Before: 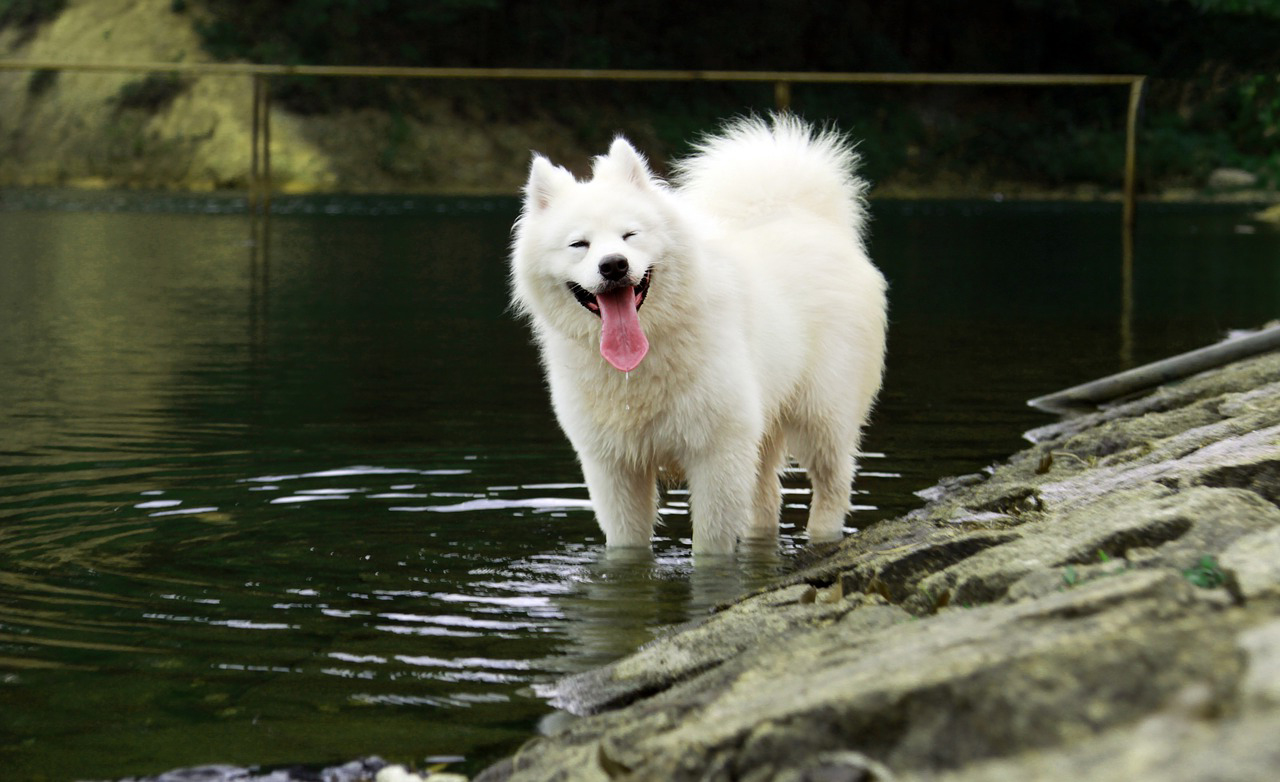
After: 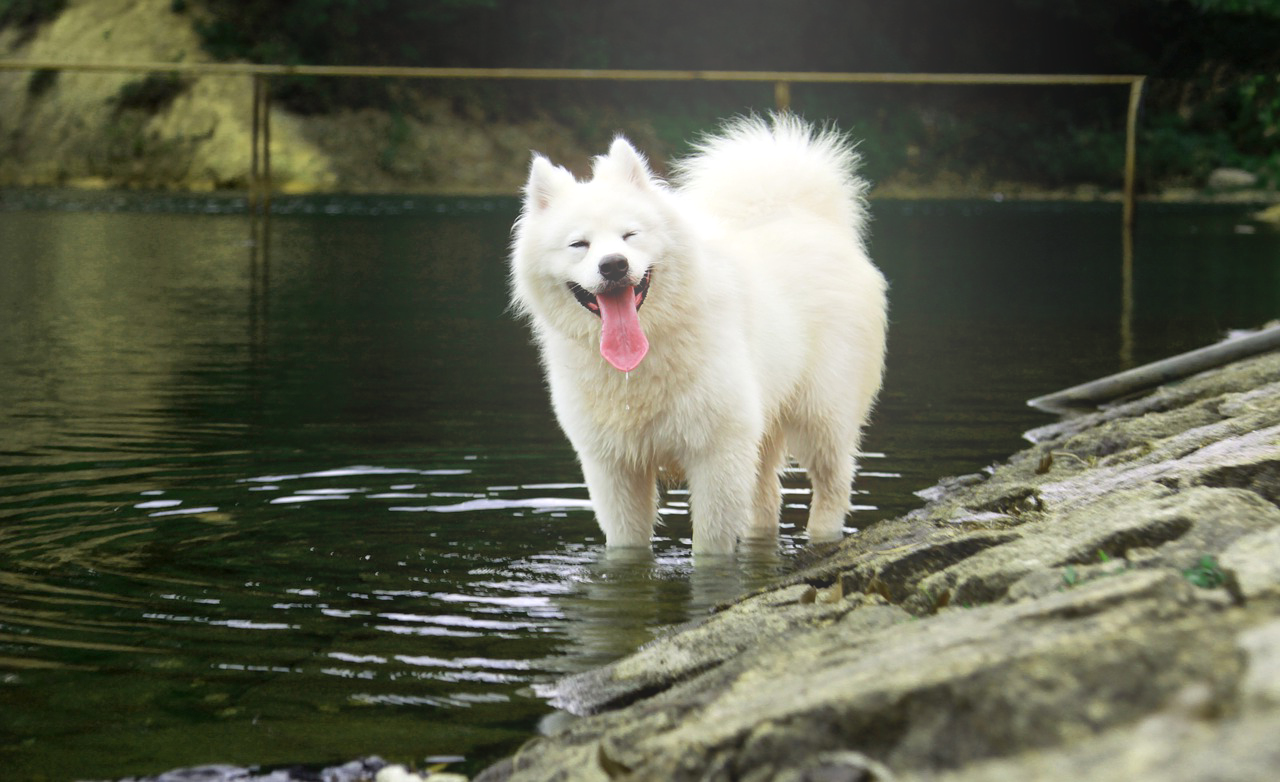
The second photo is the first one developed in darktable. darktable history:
bloom: size 40%
local contrast: mode bilateral grid, contrast 20, coarseness 50, detail 132%, midtone range 0.2
